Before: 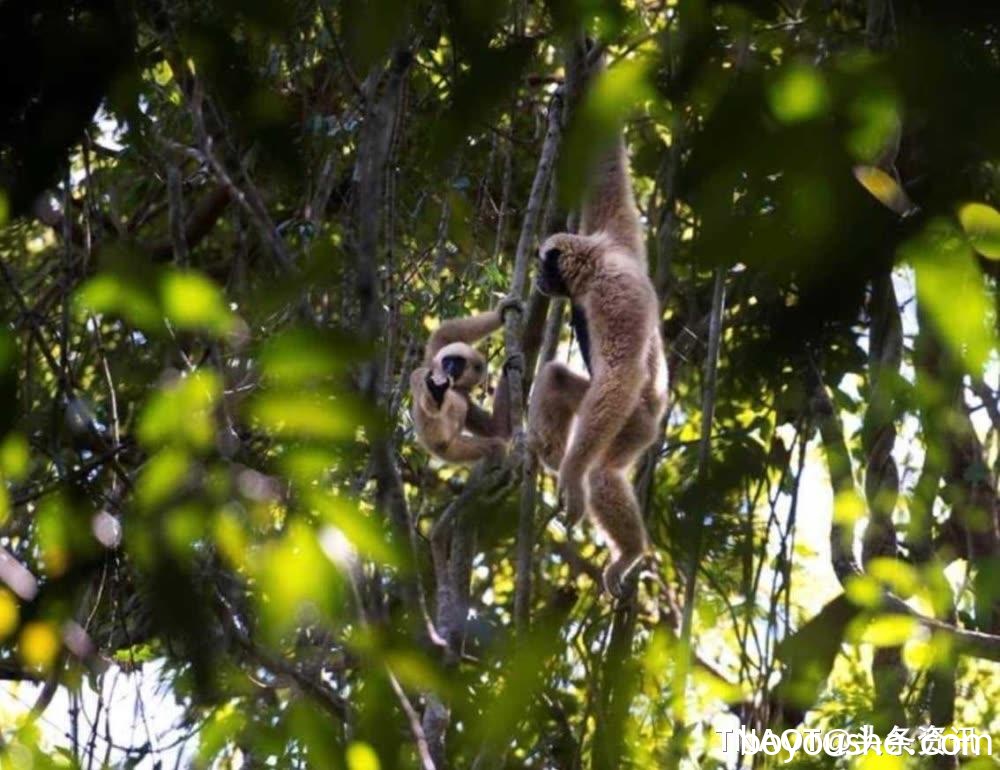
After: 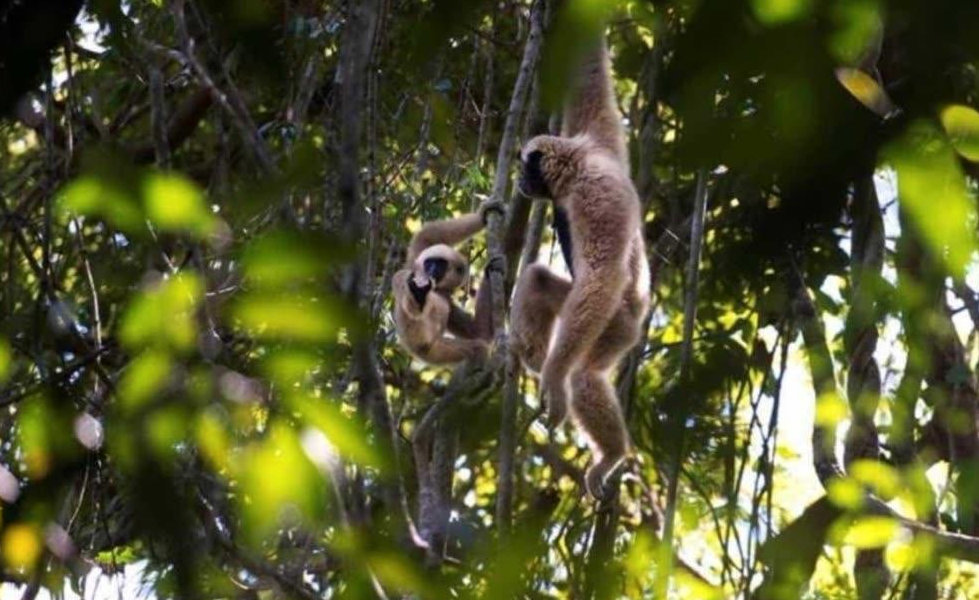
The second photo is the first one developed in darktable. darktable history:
crop and rotate: left 1.814%, top 12.818%, right 0.25%, bottom 9.225%
color correction: saturation 0.99
